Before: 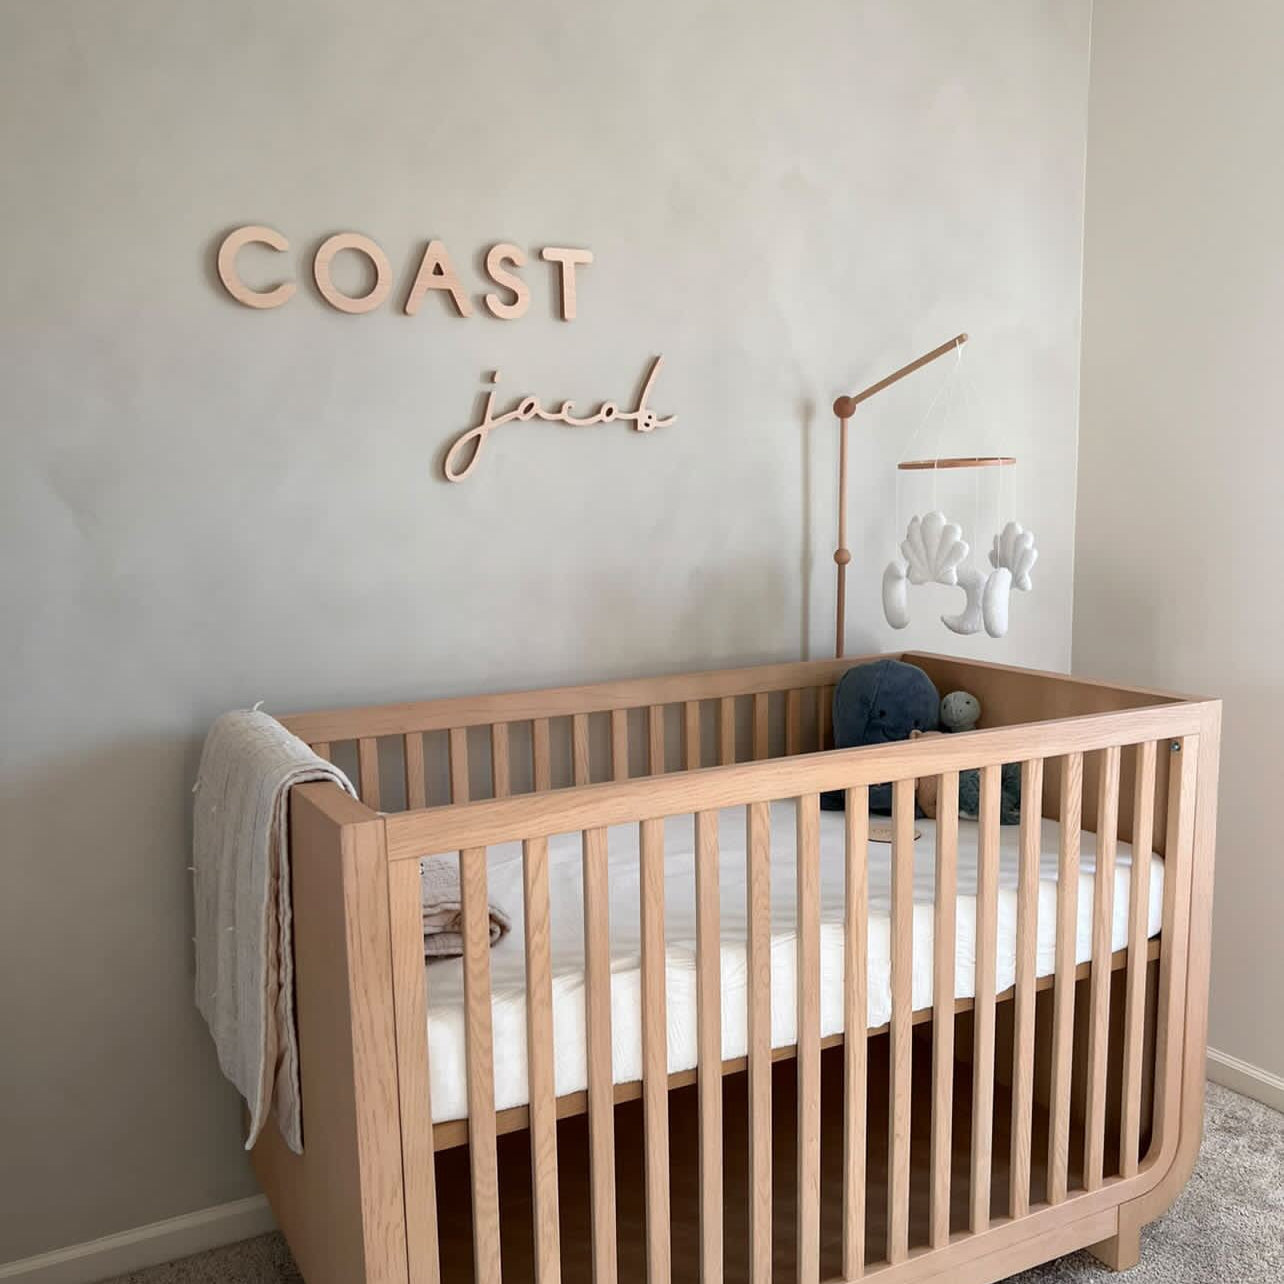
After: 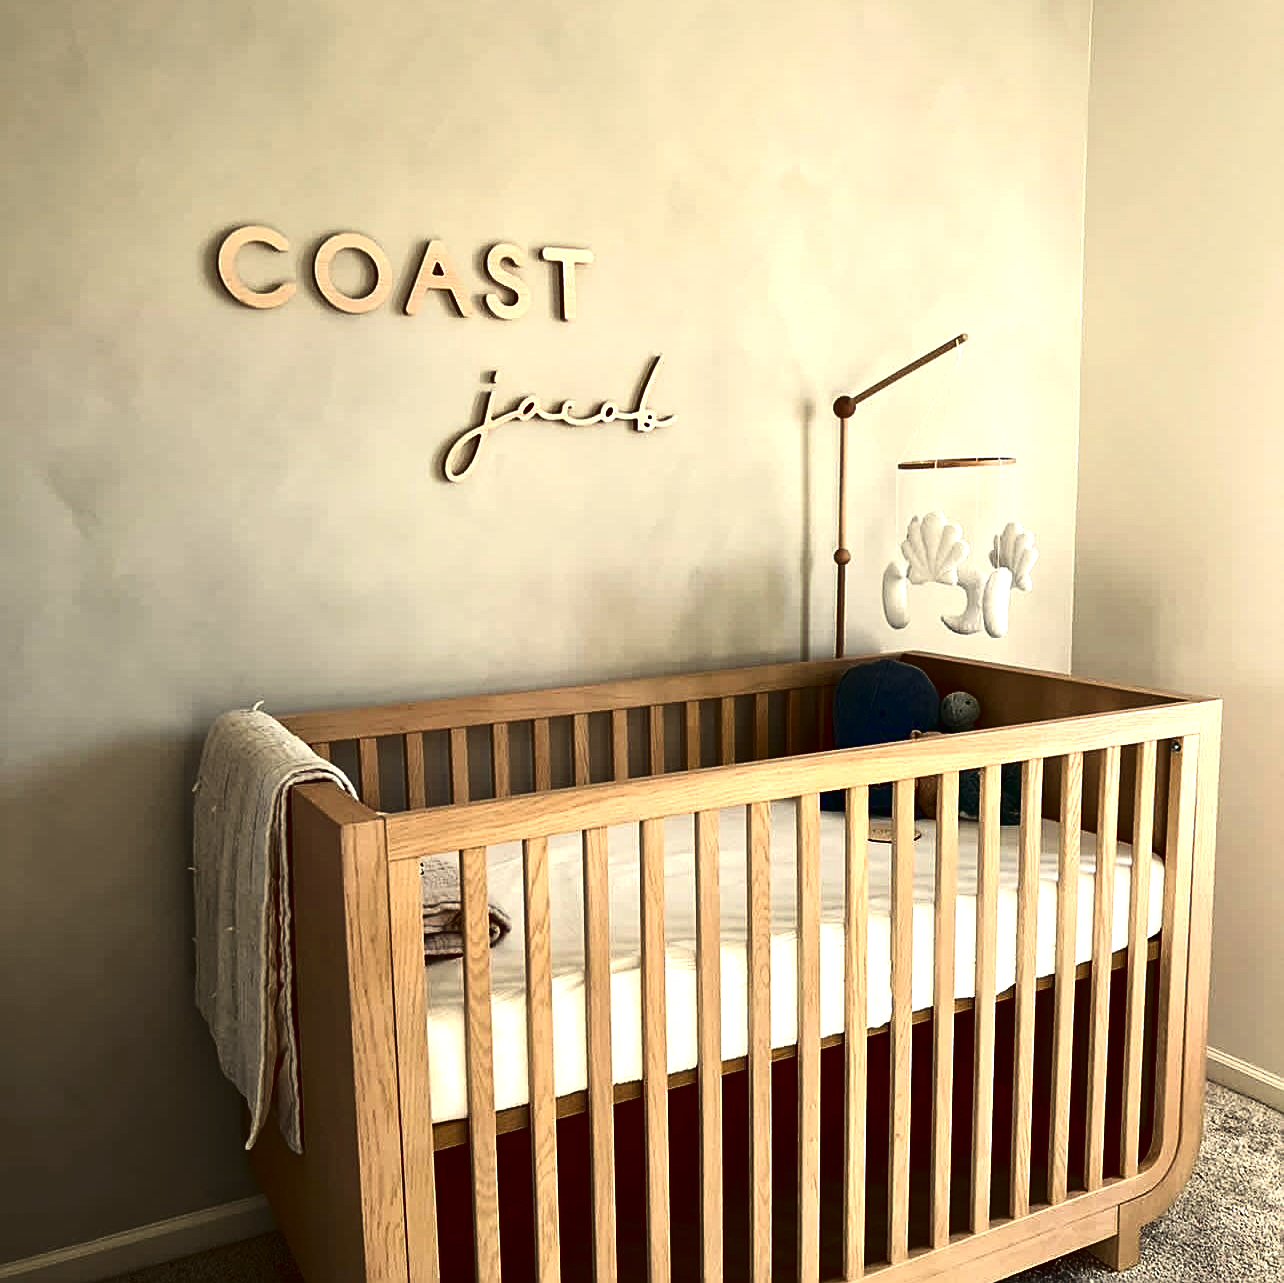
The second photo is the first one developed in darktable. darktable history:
sharpen: on, module defaults
crop: bottom 0.069%
exposure: black level correction 0, exposure 0.698 EV, compensate highlight preservation false
contrast brightness saturation: brightness -0.527
color correction: highlights a* 1.39, highlights b* 18.03
tone curve: curves: ch0 [(0, 0.011) (0.139, 0.106) (0.295, 0.271) (0.499, 0.523) (0.739, 0.782) (0.857, 0.879) (1, 0.967)]; ch1 [(0, 0) (0.291, 0.229) (0.394, 0.365) (0.469, 0.456) (0.507, 0.504) (0.527, 0.546) (0.571, 0.614) (0.725, 0.779) (1, 1)]; ch2 [(0, 0) (0.125, 0.089) (0.35, 0.317) (0.437, 0.42) (0.502, 0.499) (0.537, 0.551) (0.613, 0.636) (1, 1)], color space Lab, linked channels, preserve colors none
